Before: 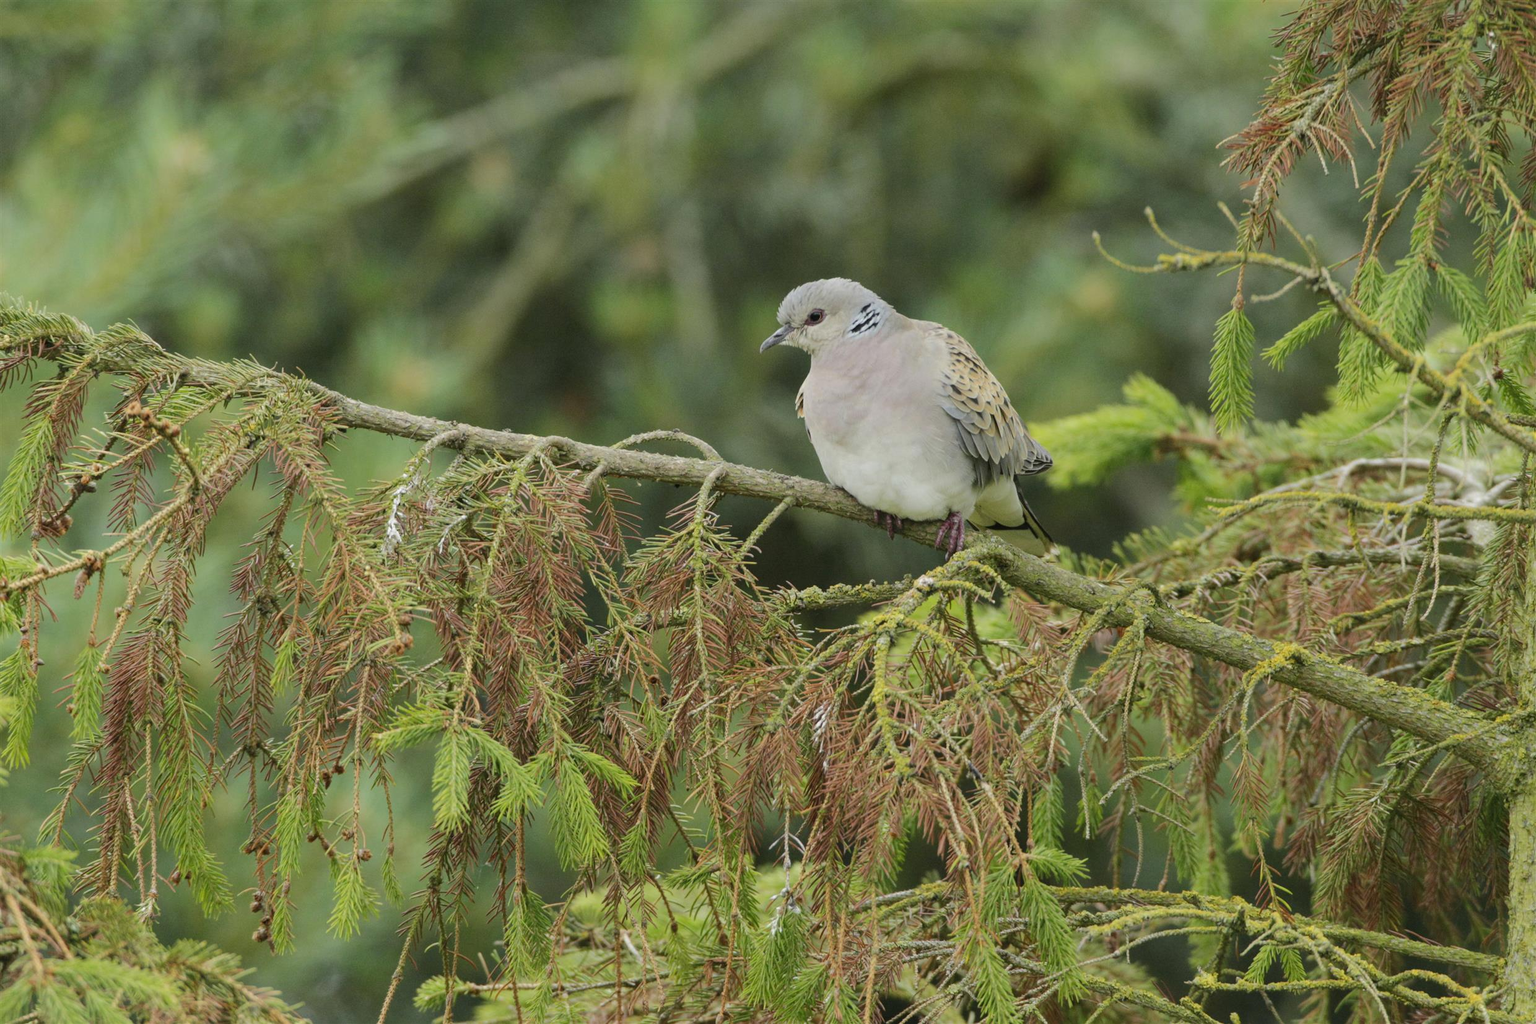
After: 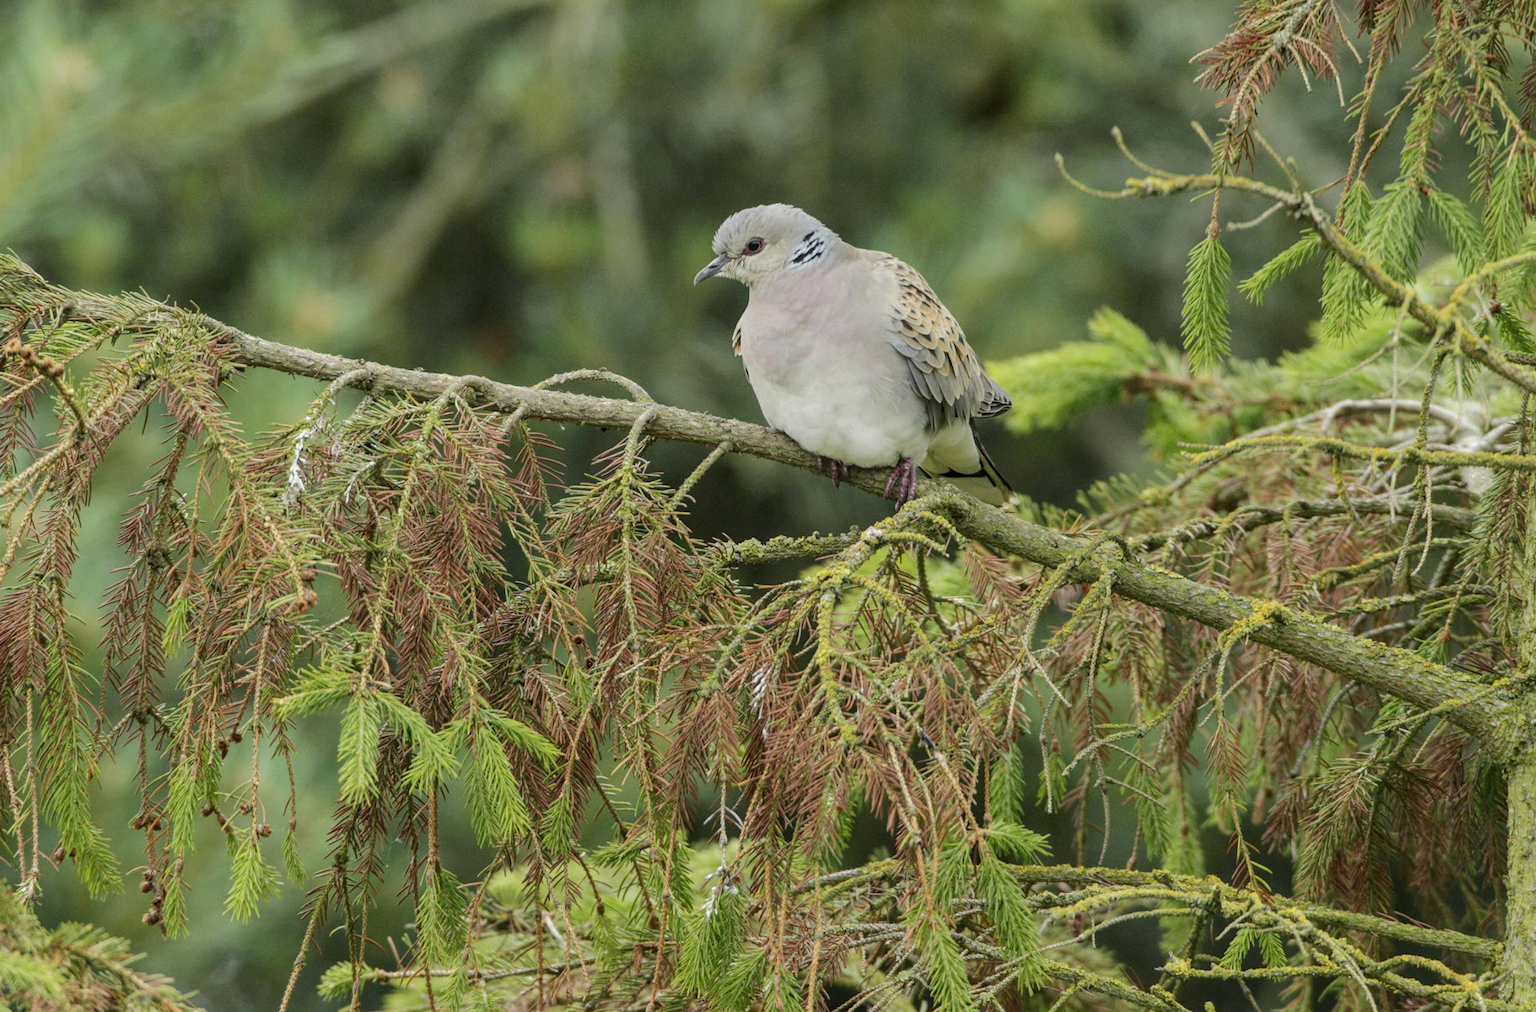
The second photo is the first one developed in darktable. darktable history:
local contrast: on, module defaults
crop and rotate: left 7.923%, top 8.933%
